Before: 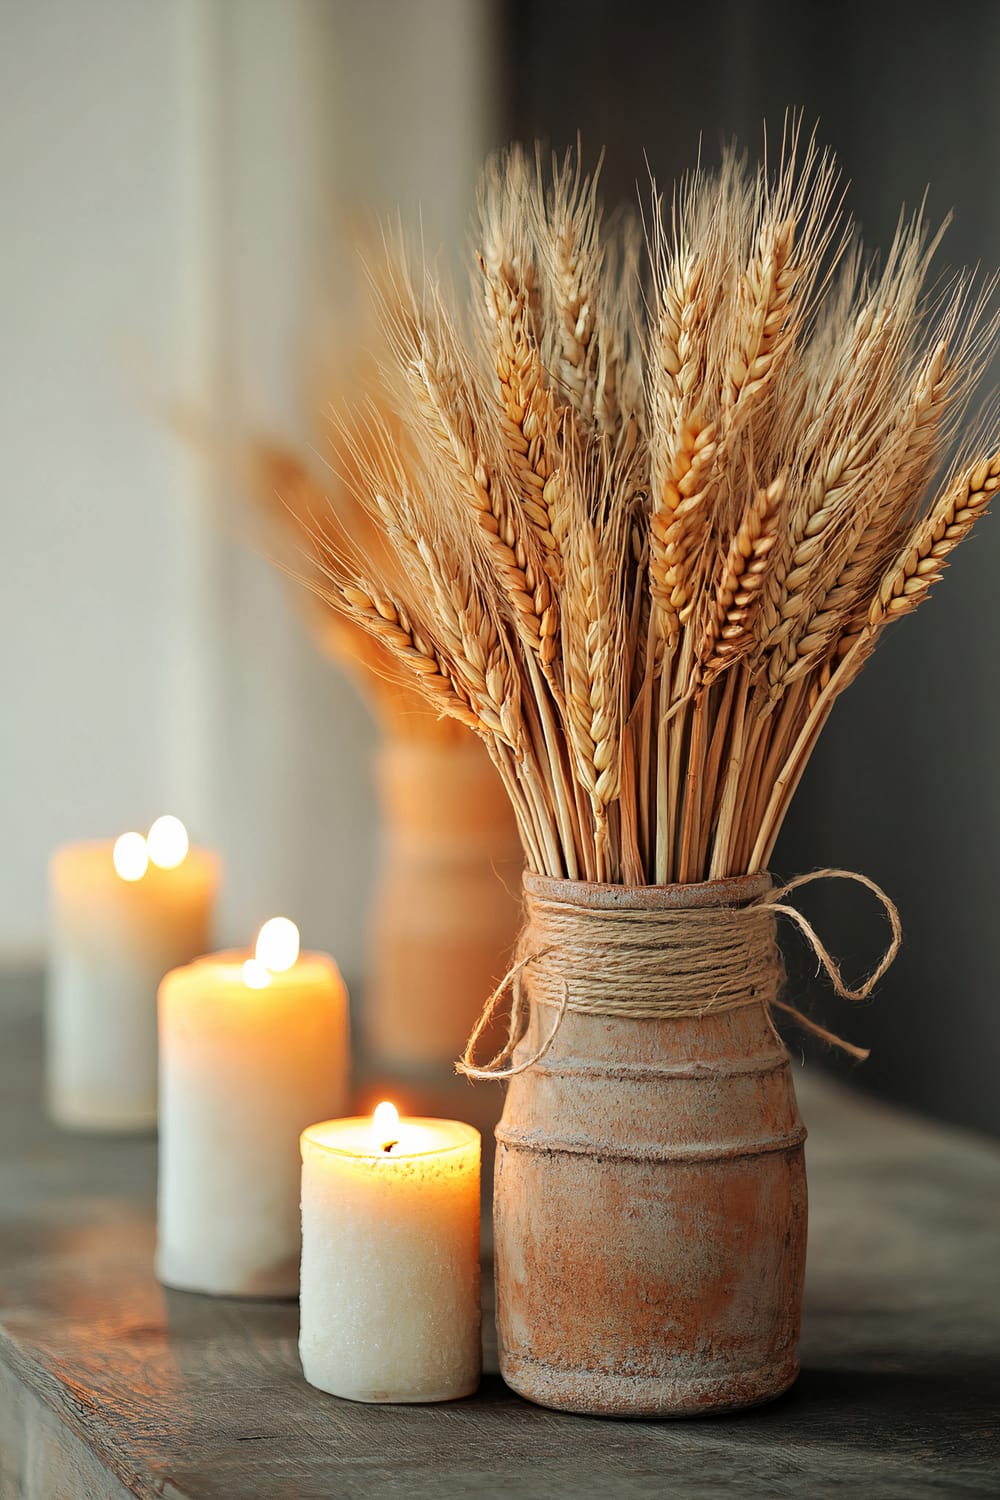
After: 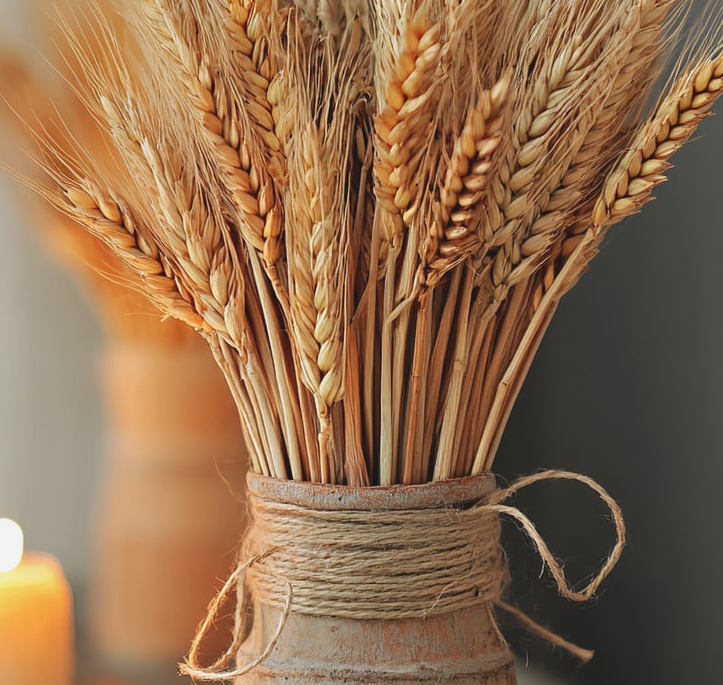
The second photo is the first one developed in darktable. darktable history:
tone curve: curves: ch0 [(0, 0.068) (1, 0.961)], preserve colors none
crop and rotate: left 27.654%, top 26.671%, bottom 27.638%
